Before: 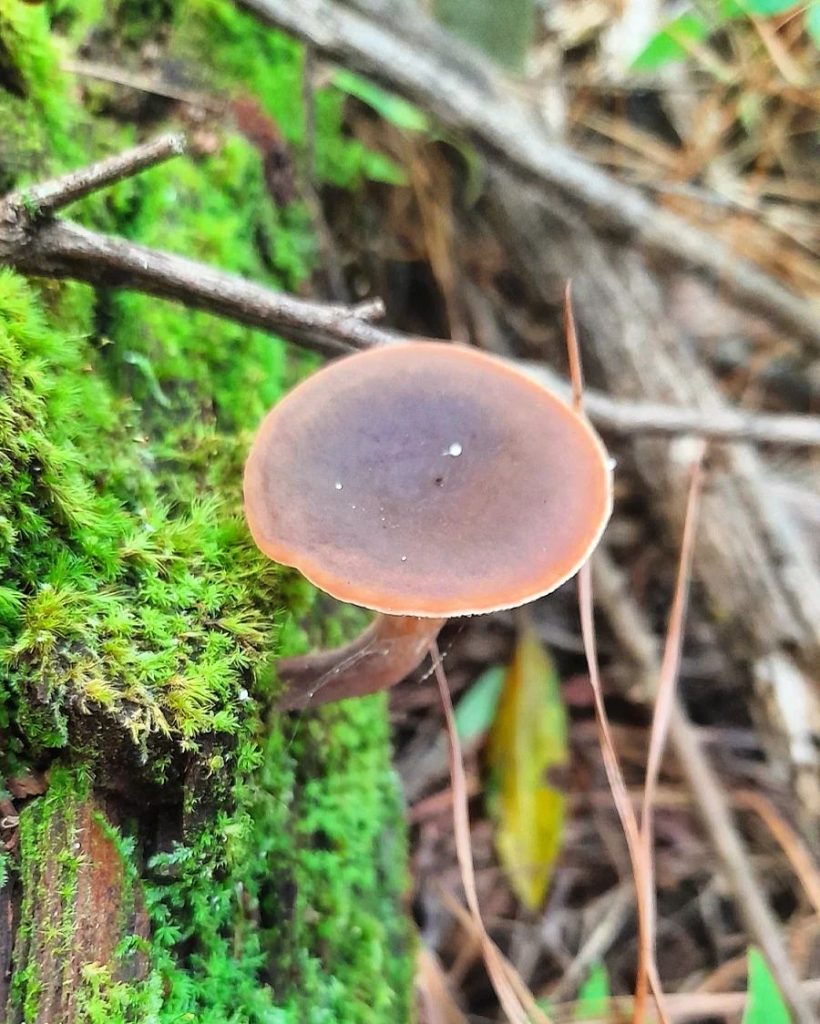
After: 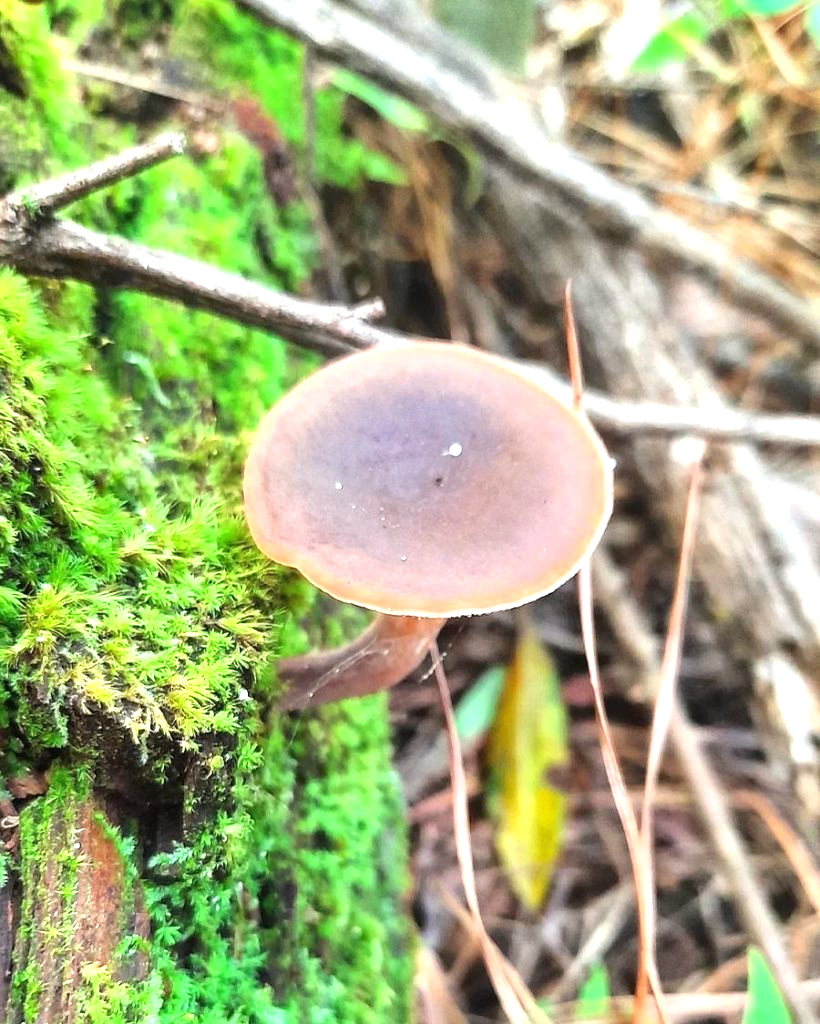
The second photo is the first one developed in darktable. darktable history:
exposure: exposure 0.744 EV, compensate highlight preservation false
